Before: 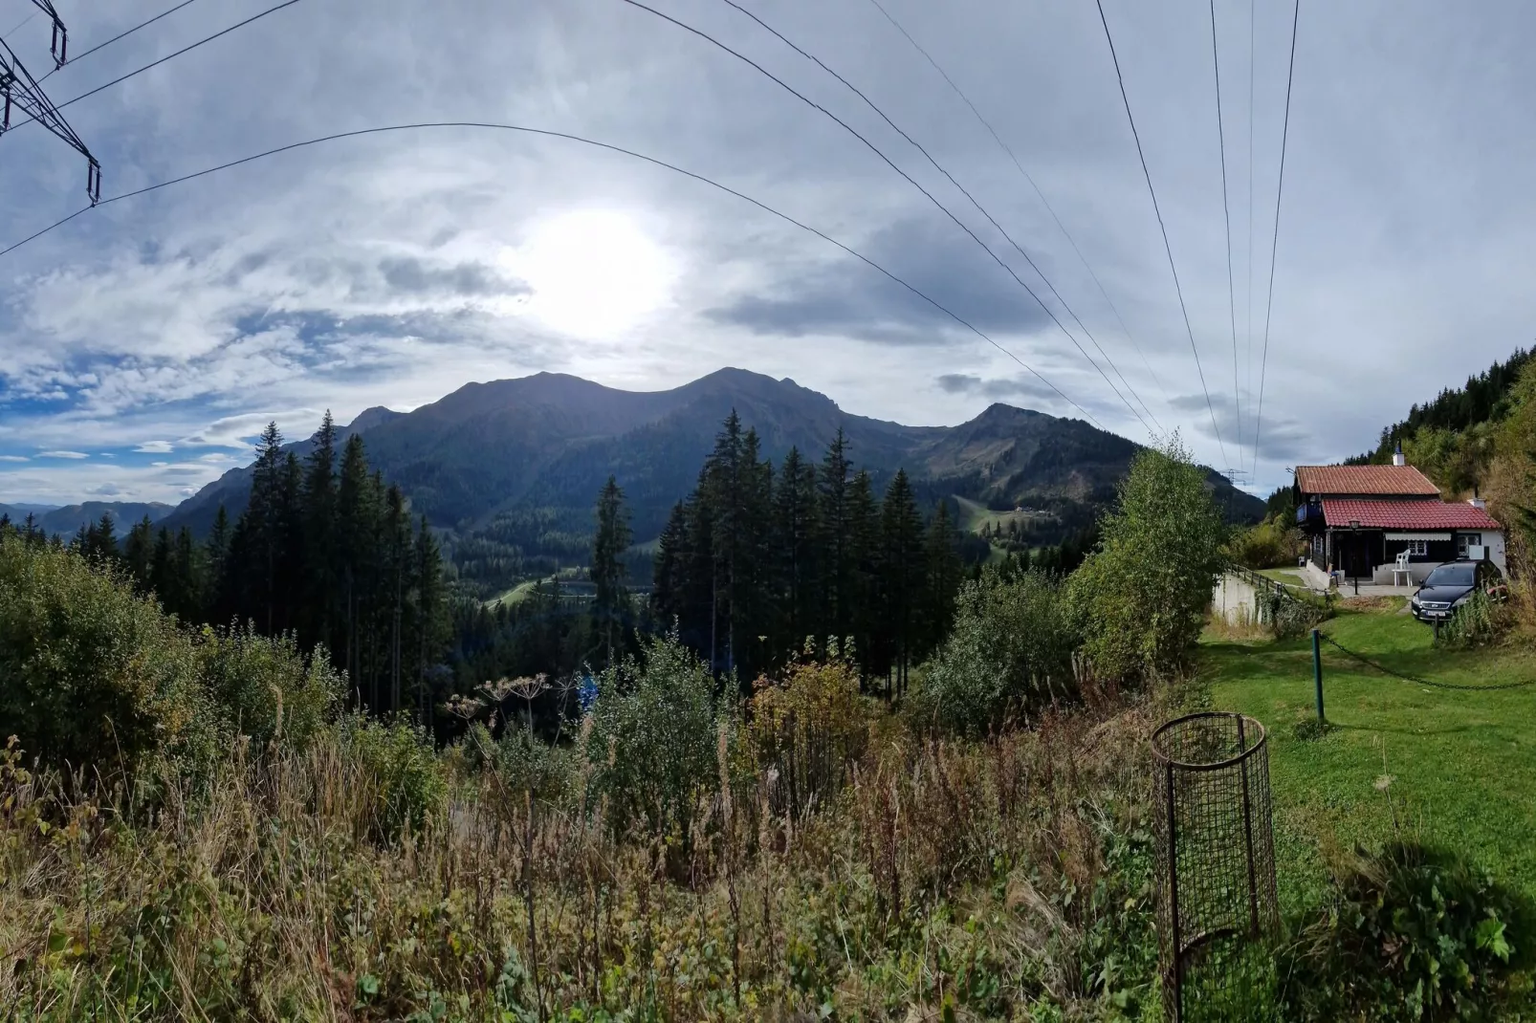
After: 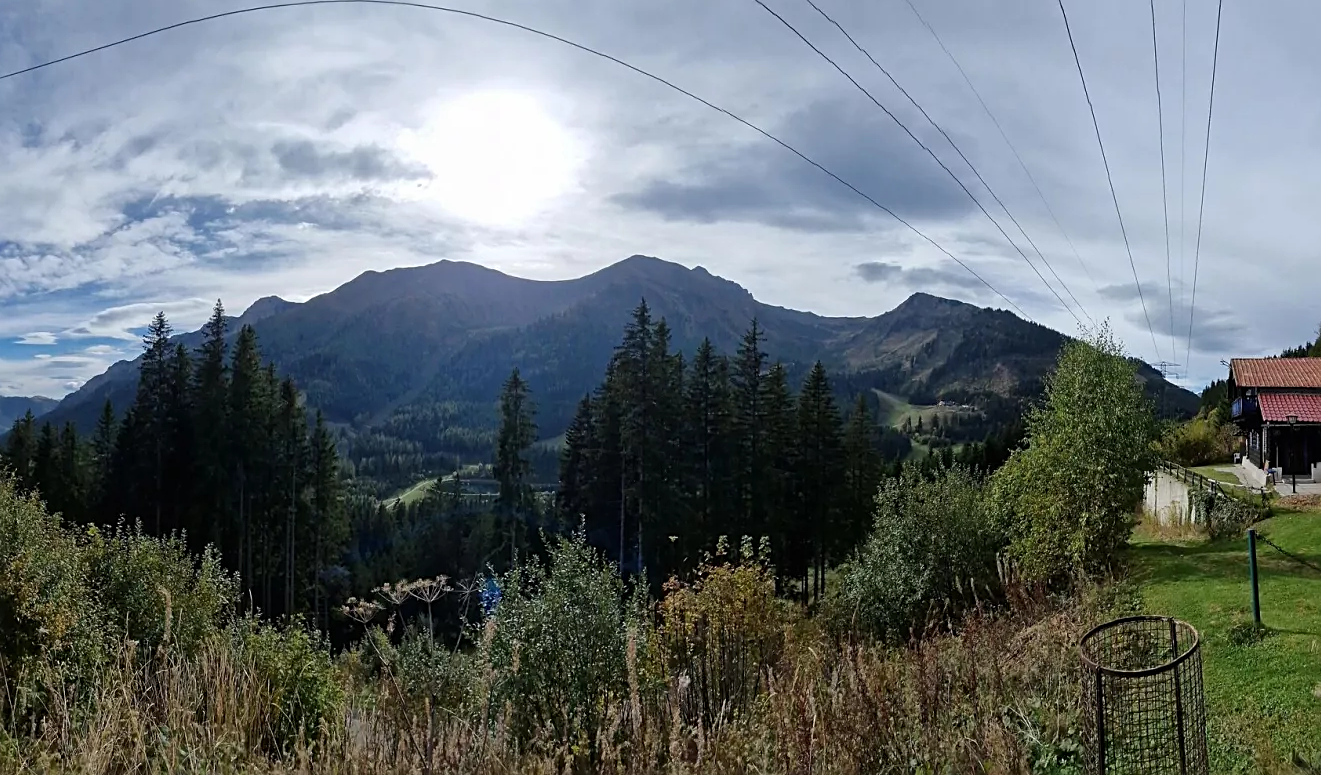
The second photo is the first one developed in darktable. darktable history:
sharpen: on, module defaults
crop: left 7.727%, top 12.064%, right 9.964%, bottom 15.417%
